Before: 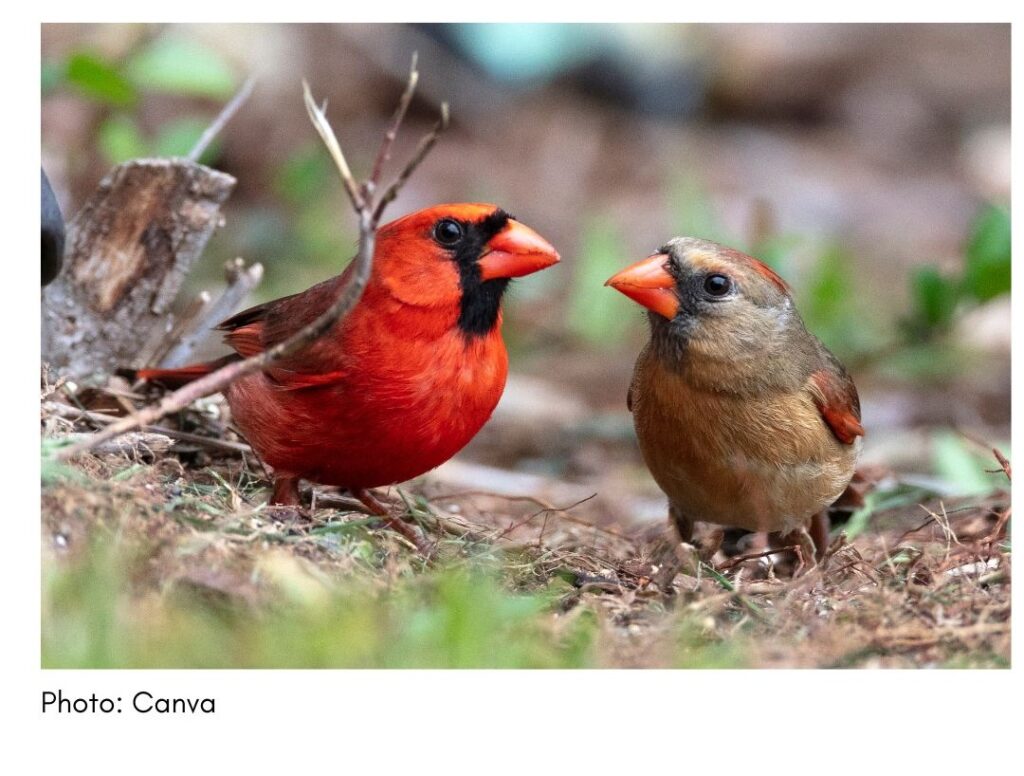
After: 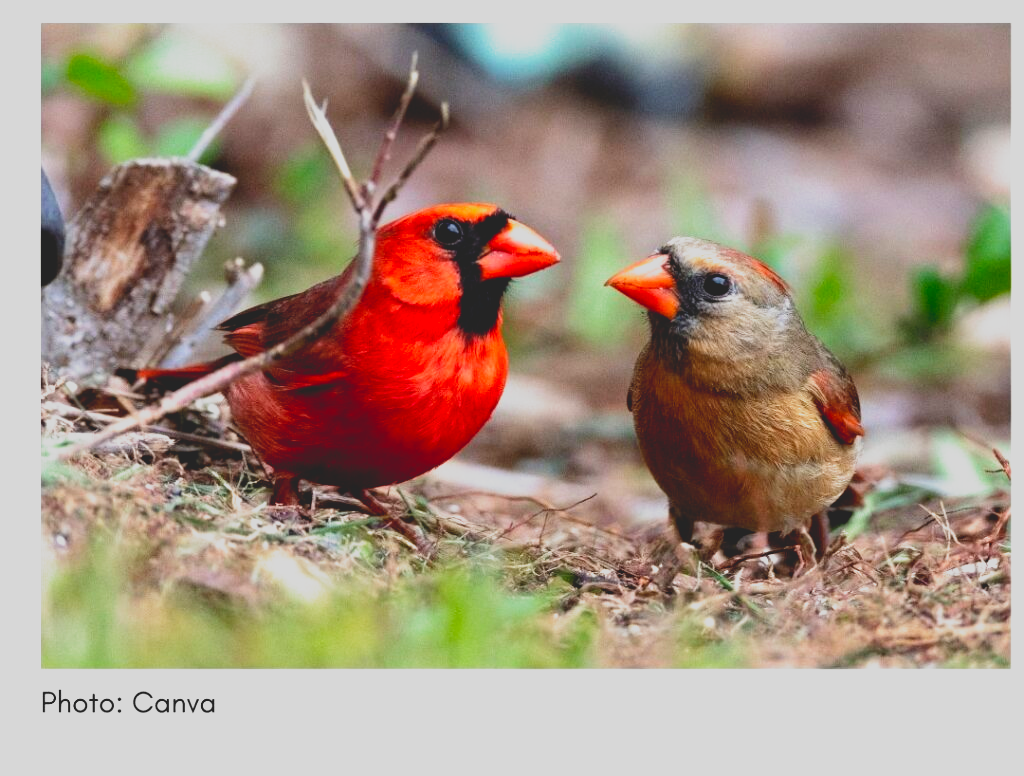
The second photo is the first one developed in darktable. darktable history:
filmic rgb: black relative exposure -8.7 EV, white relative exposure 2.7 EV, threshold 3 EV, target black luminance 0%, hardness 6.25, latitude 76.53%, contrast 1.326, shadows ↔ highlights balance -0.349%, preserve chrominance no, color science v4 (2020), enable highlight reconstruction true
vibrance: vibrance 0%
haze removal: compatibility mode true, adaptive false
tone equalizer: -8 EV -0.417 EV, -7 EV -0.389 EV, -6 EV -0.333 EV, -5 EV -0.222 EV, -3 EV 0.222 EV, -2 EV 0.333 EV, -1 EV 0.389 EV, +0 EV 0.417 EV, edges refinement/feathering 500, mask exposure compensation -1.57 EV, preserve details no
contrast brightness saturation: contrast -0.28
